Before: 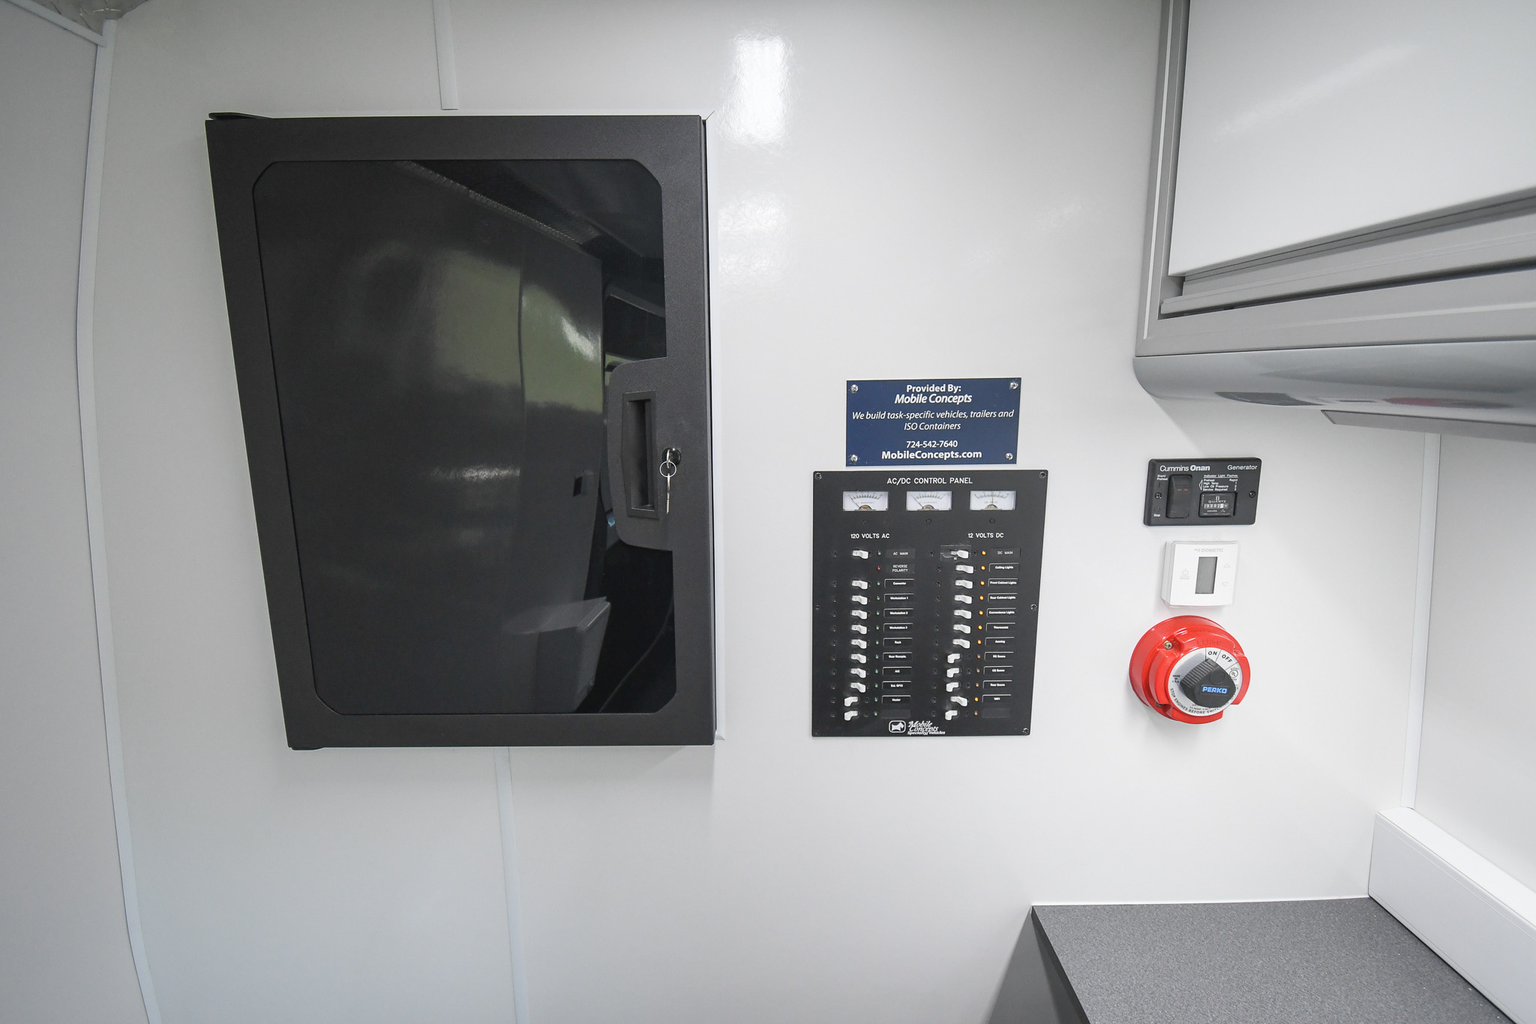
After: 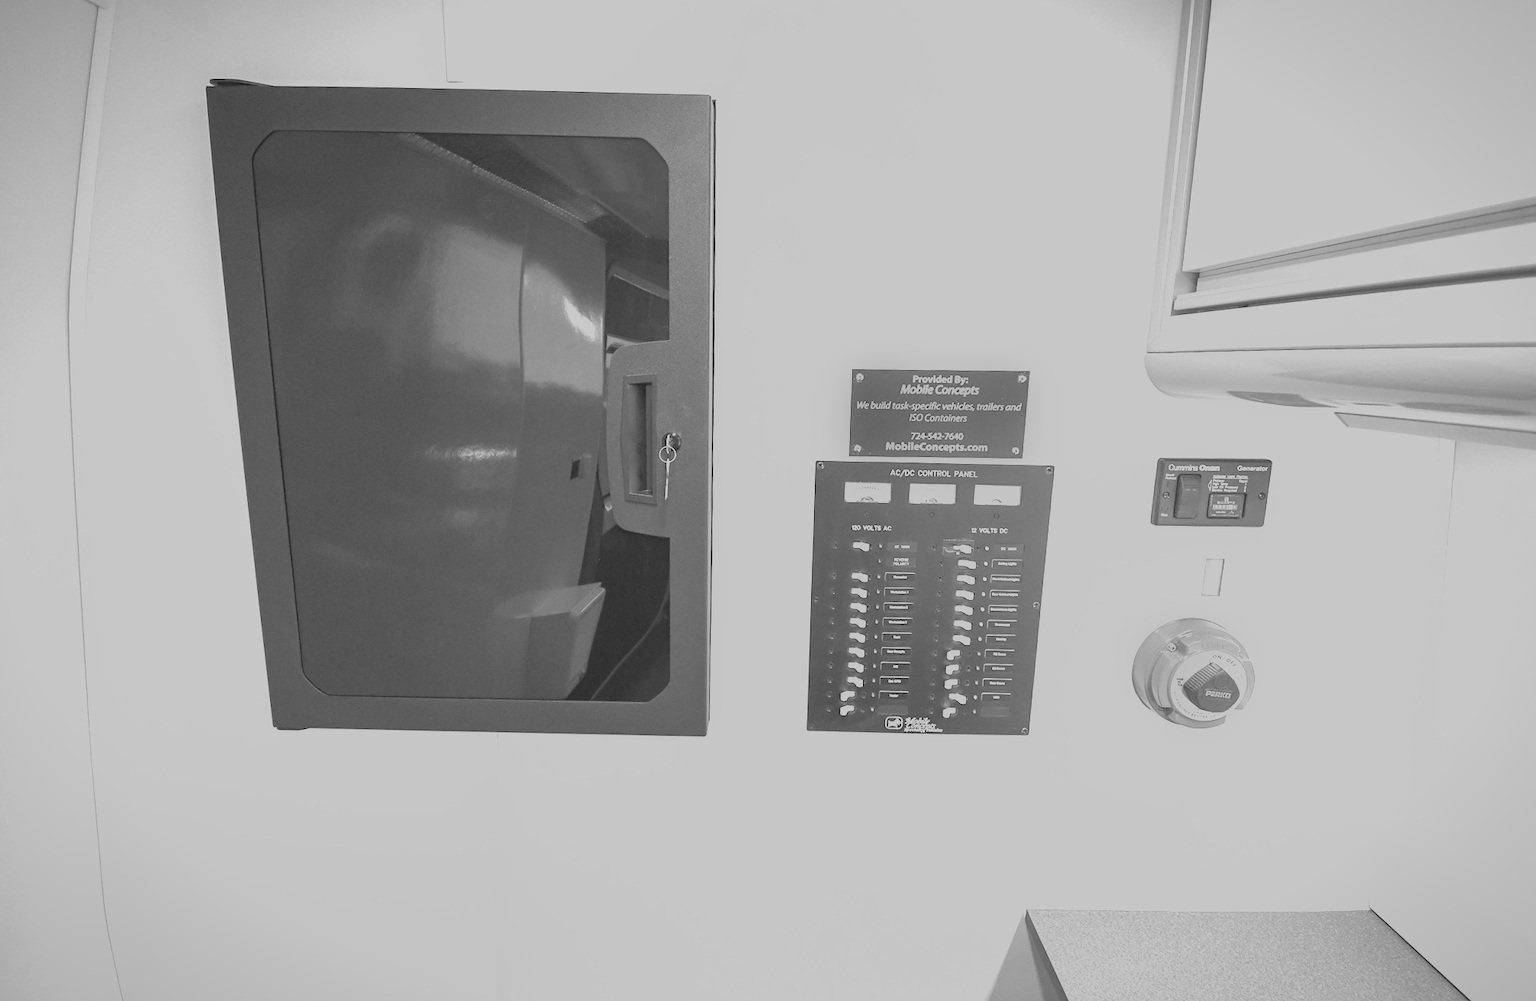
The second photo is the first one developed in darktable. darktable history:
monochrome: a 26.22, b 42.67, size 0.8
exposure: exposure 1.5 EV, compensate highlight preservation false
rotate and perspective: rotation 1.57°, crop left 0.018, crop right 0.982, crop top 0.039, crop bottom 0.961
rgb levels: preserve colors sum RGB, levels [[0.038, 0.433, 0.934], [0, 0.5, 1], [0, 0.5, 1]]
lowpass: radius 0.1, contrast 0.85, saturation 1.1, unbound 0
vignetting: fall-off start 100%, brightness -0.282, width/height ratio 1.31
